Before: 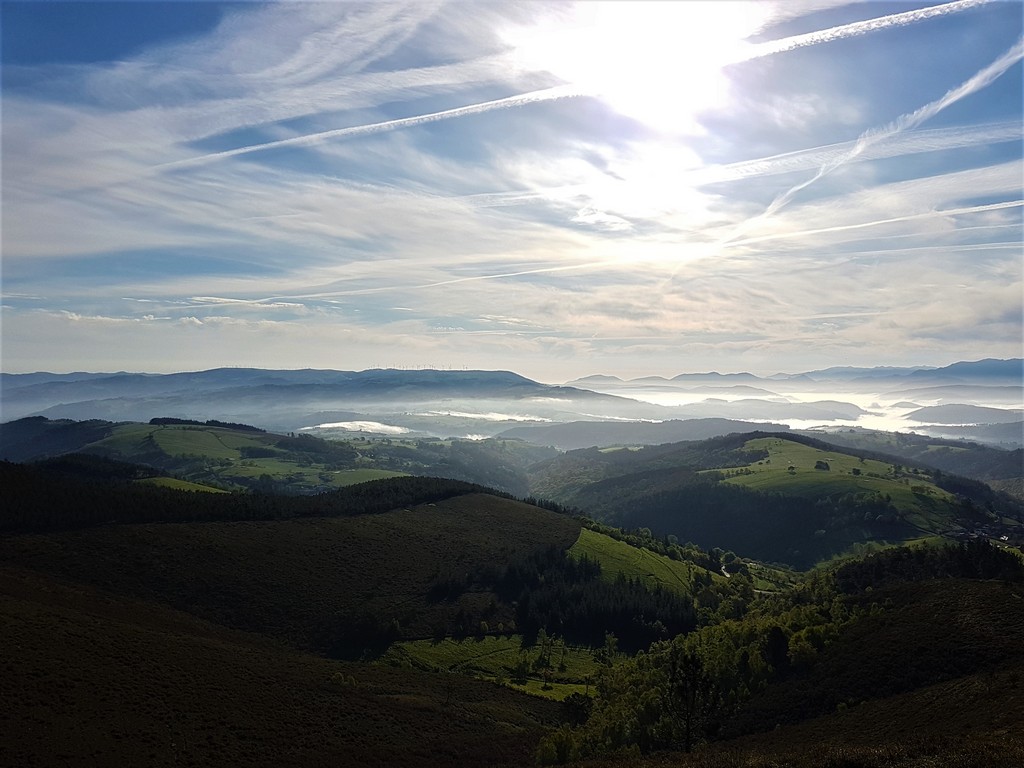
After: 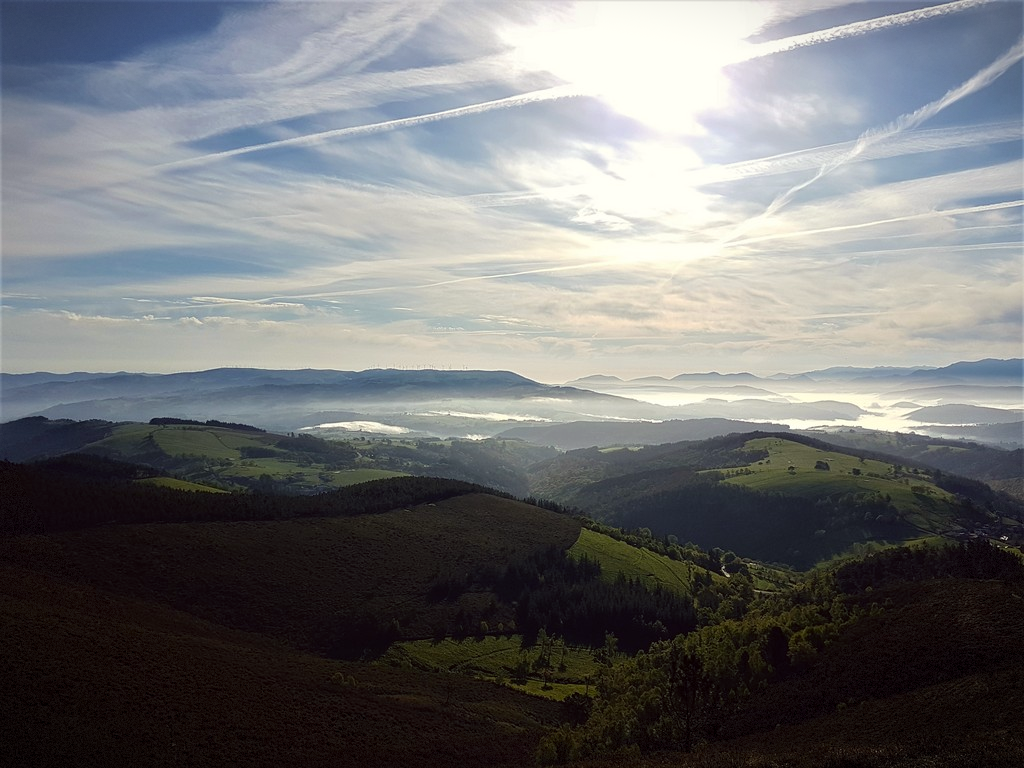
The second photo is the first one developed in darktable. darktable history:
color correction: highlights a* -0.95, highlights b* 4.5, shadows a* 3.55
vignetting: fall-off start 100%, brightness -0.406, saturation -0.3, width/height ratio 1.324, dithering 8-bit output, unbound false
